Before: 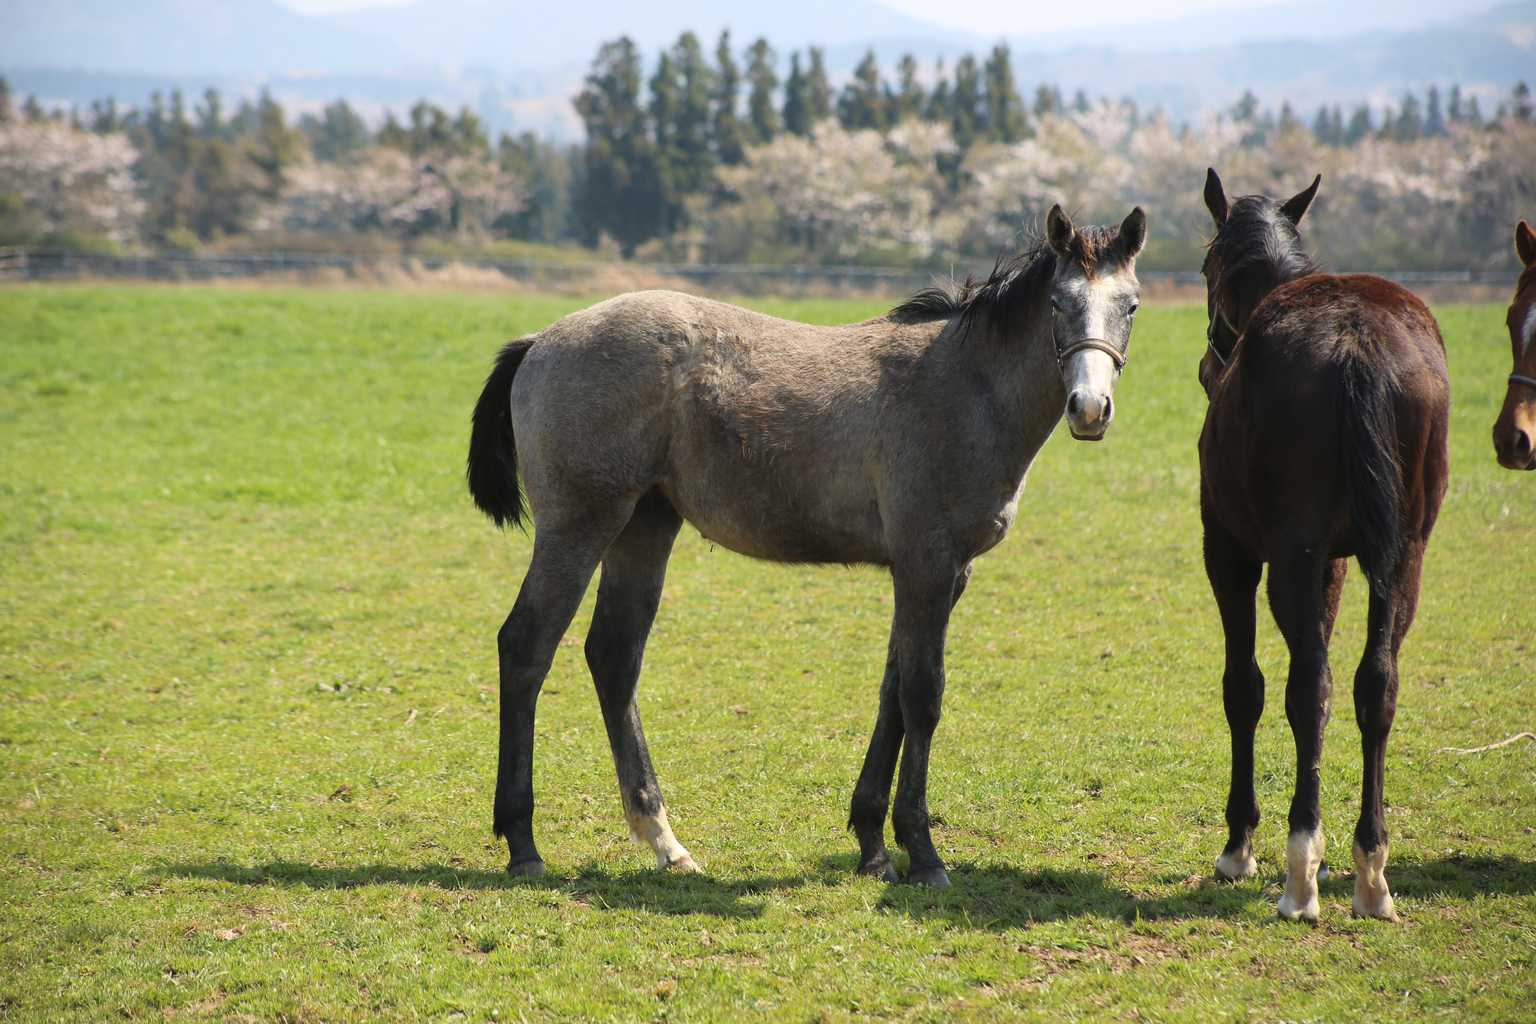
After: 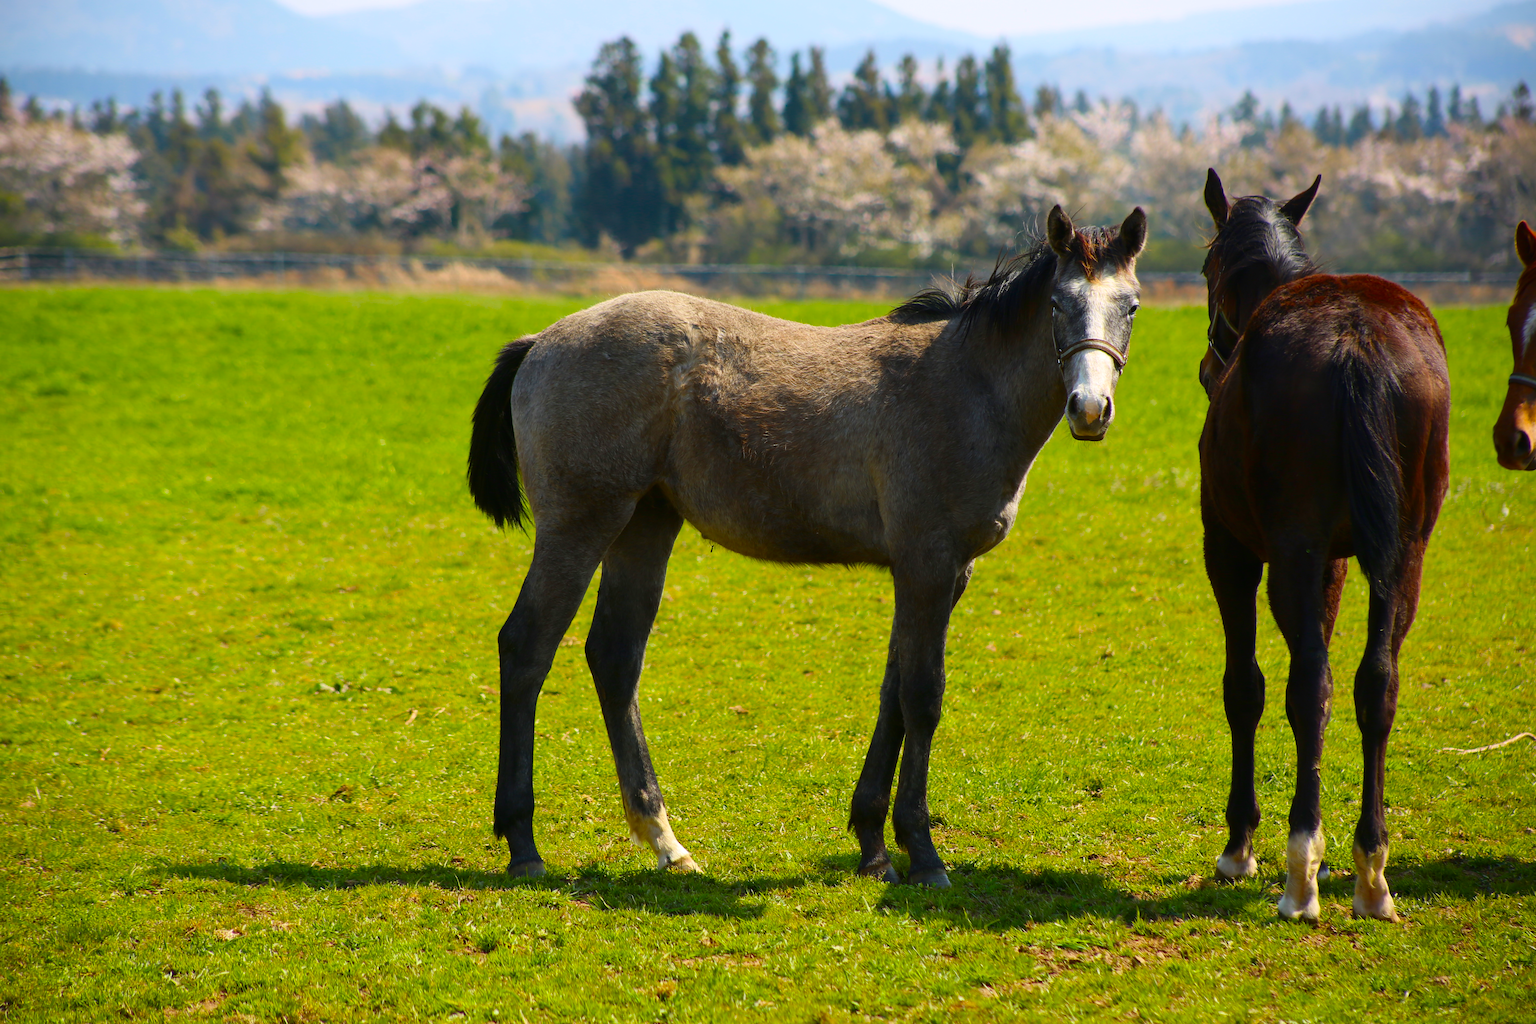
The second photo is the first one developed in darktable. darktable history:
color balance rgb: perceptual saturation grading › global saturation 50.206%, global vibrance 11.182%
contrast brightness saturation: contrast 0.069, brightness -0.136, saturation 0.114
